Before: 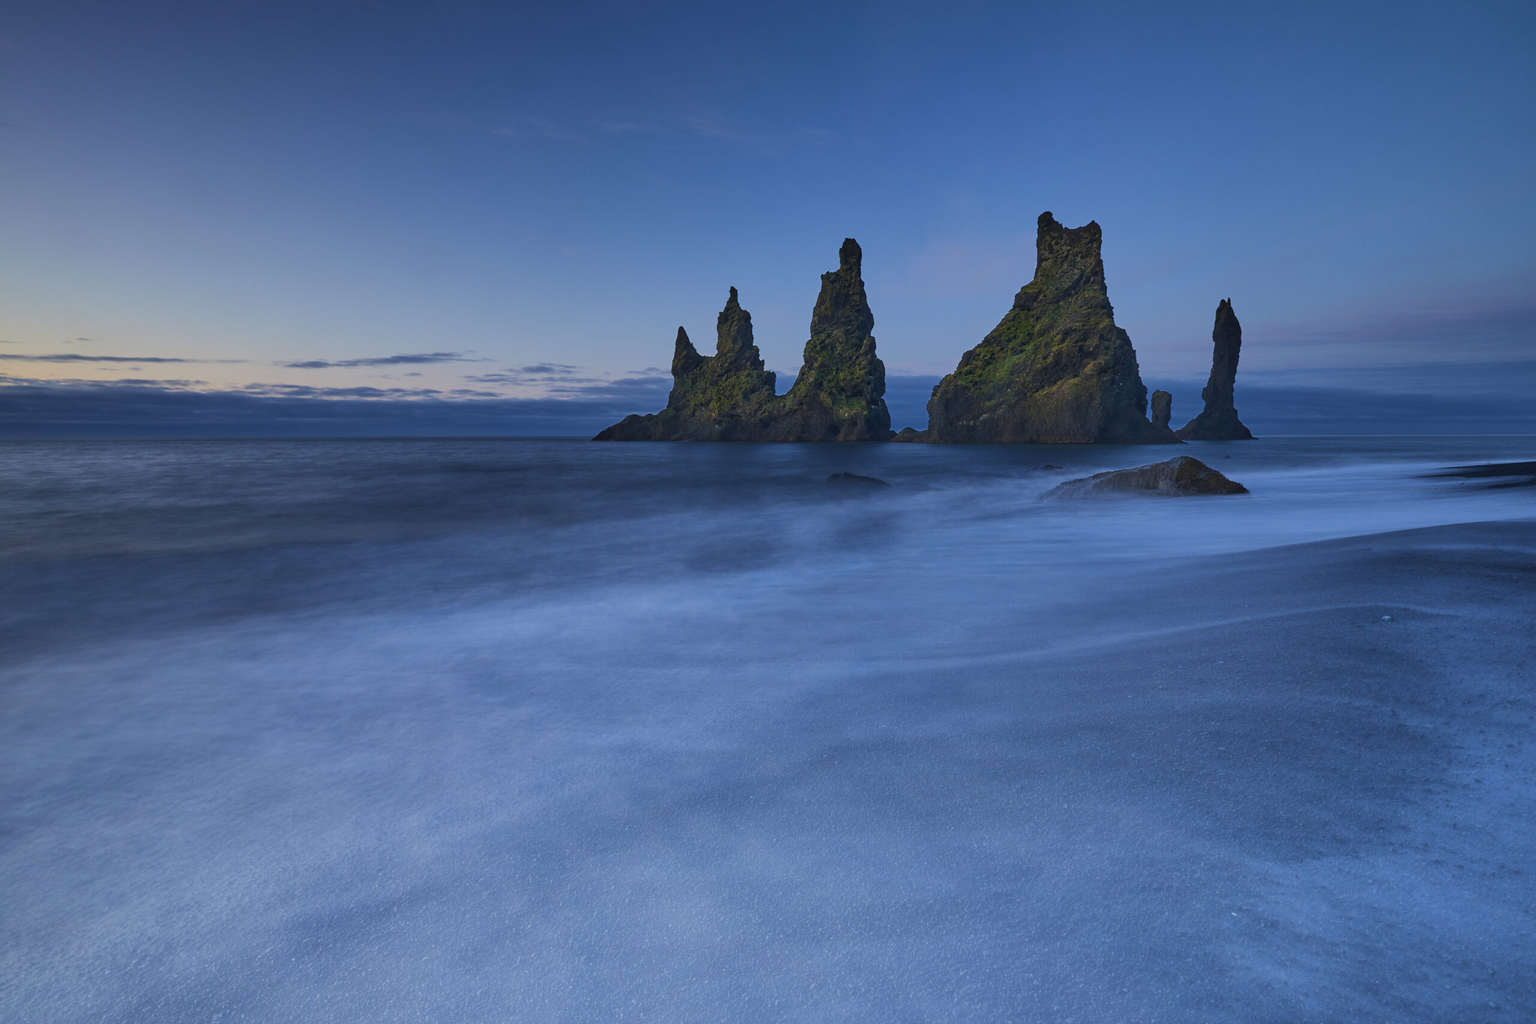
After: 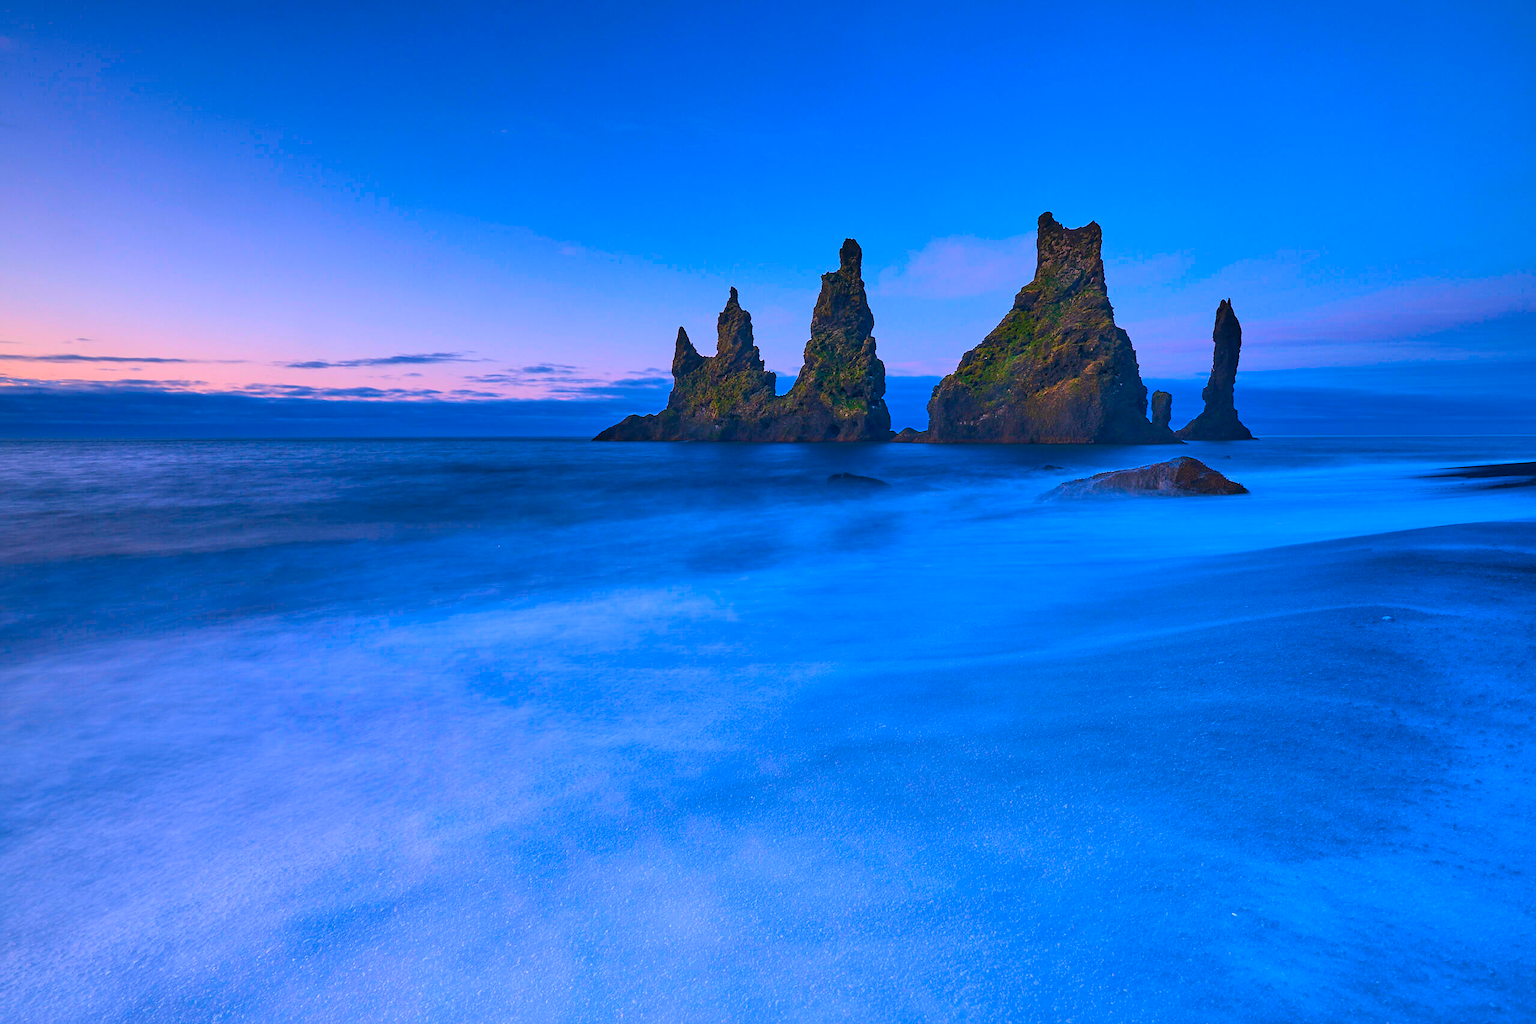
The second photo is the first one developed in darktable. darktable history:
tone equalizer: -8 EV -1.87 EV, -7 EV -1.18 EV, -6 EV -1.61 EV
color correction: highlights a* 18.75, highlights b* -11.52, saturation 1.67
exposure: exposure 0.496 EV, compensate highlight preservation false
sharpen: radius 0.977, amount 0.615
